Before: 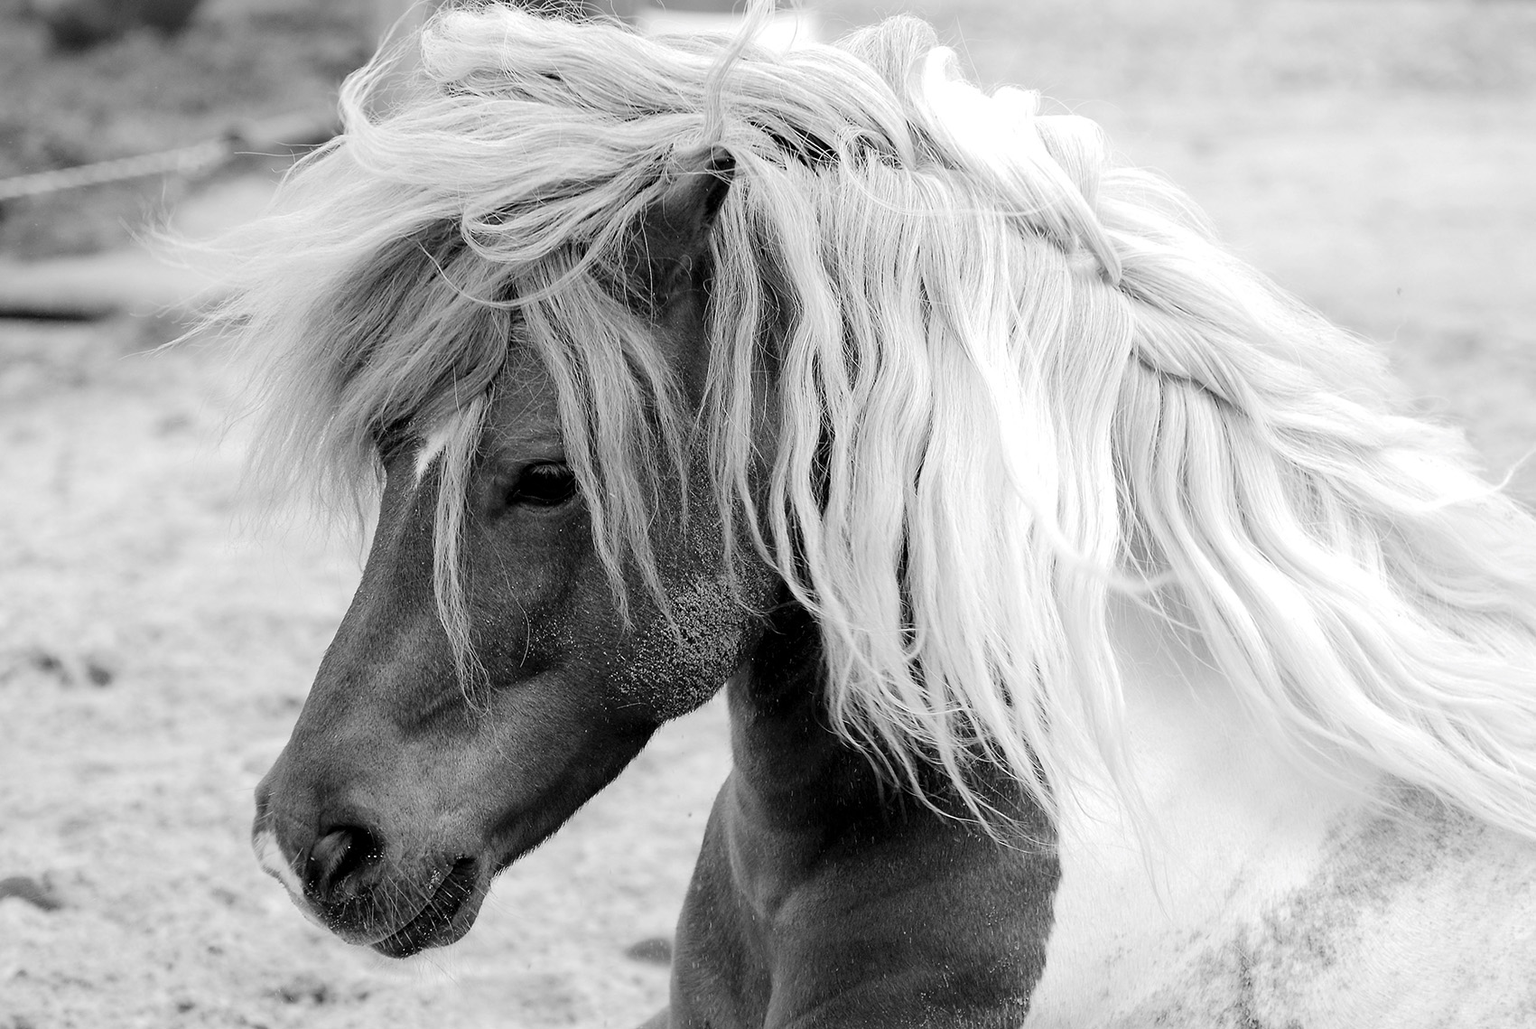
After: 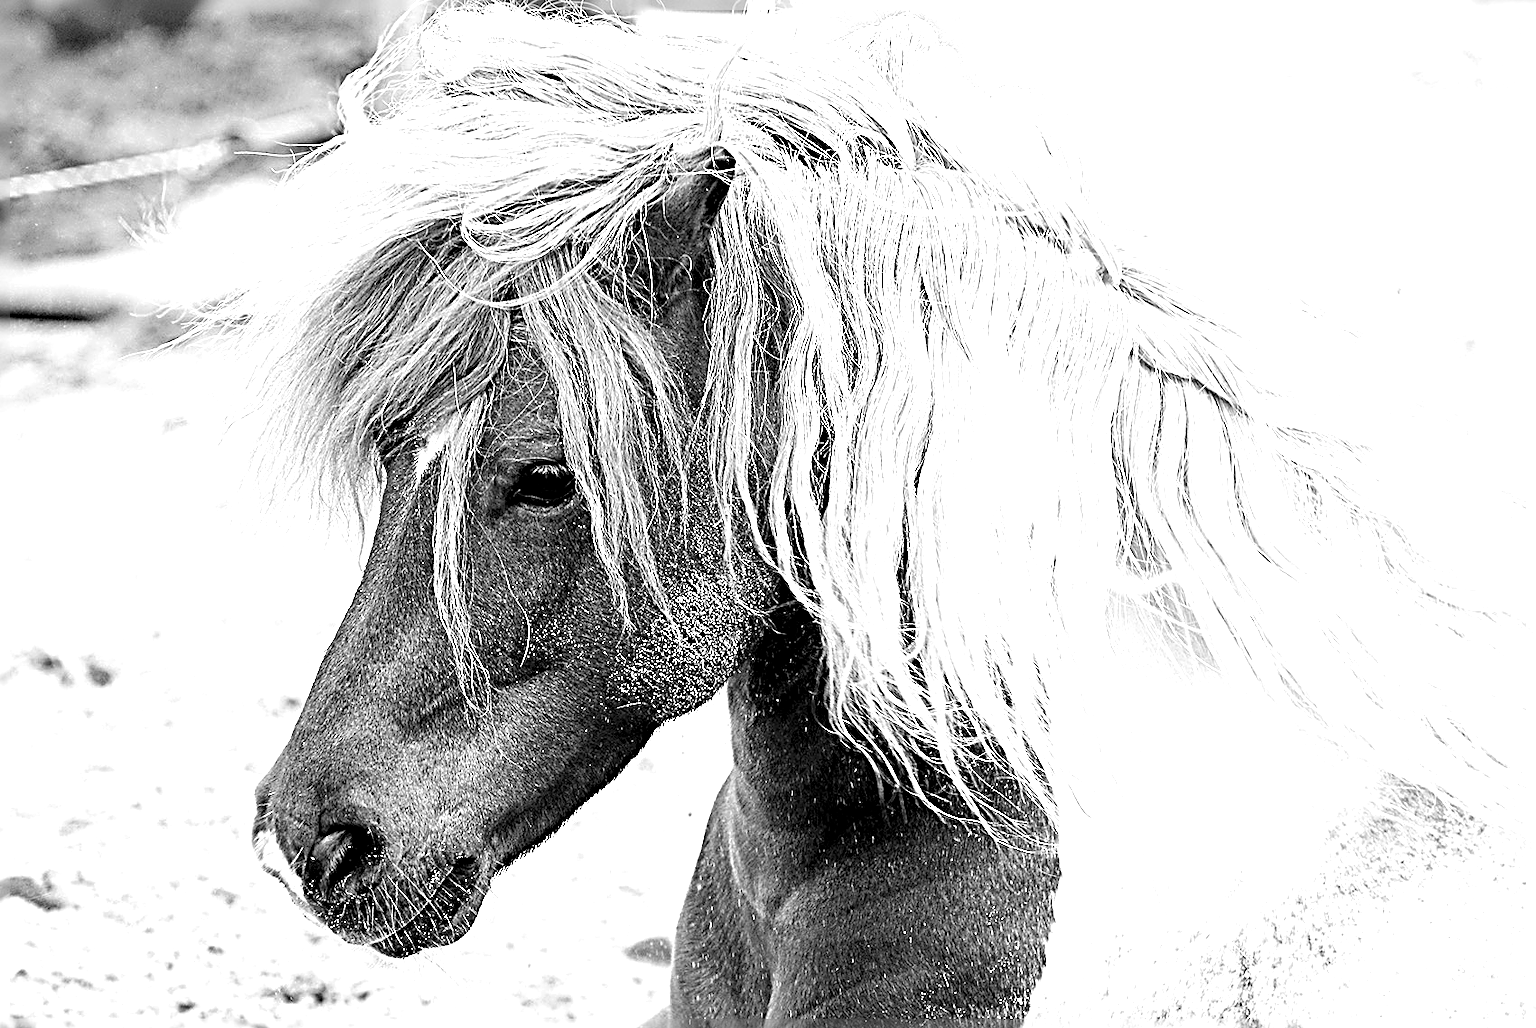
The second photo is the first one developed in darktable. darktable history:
sharpen: radius 4.001, amount 2
exposure: black level correction 0.001, exposure 0.955 EV, compensate exposure bias true, compensate highlight preservation false
